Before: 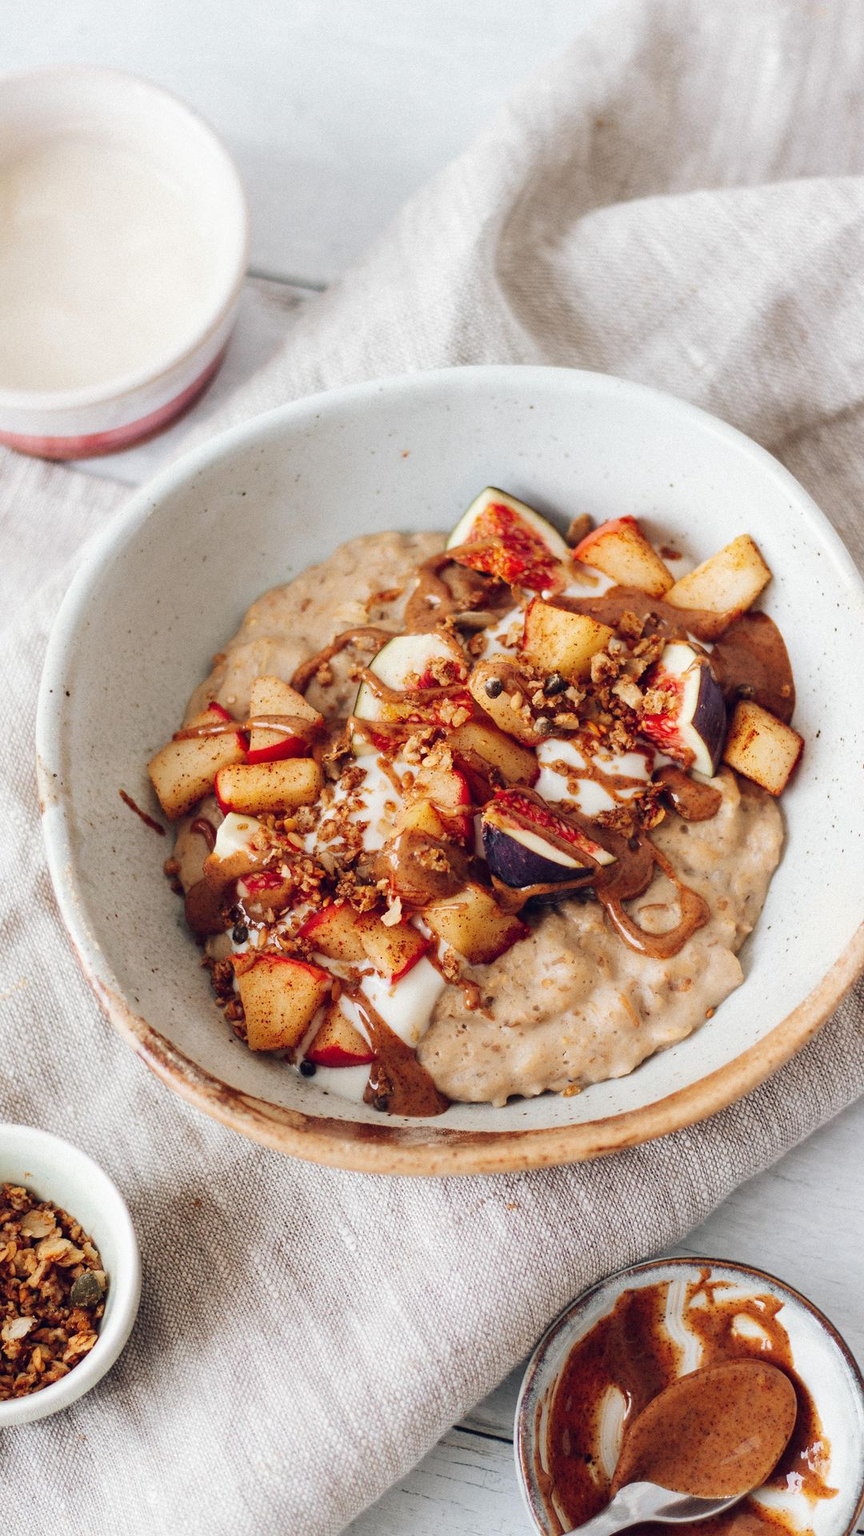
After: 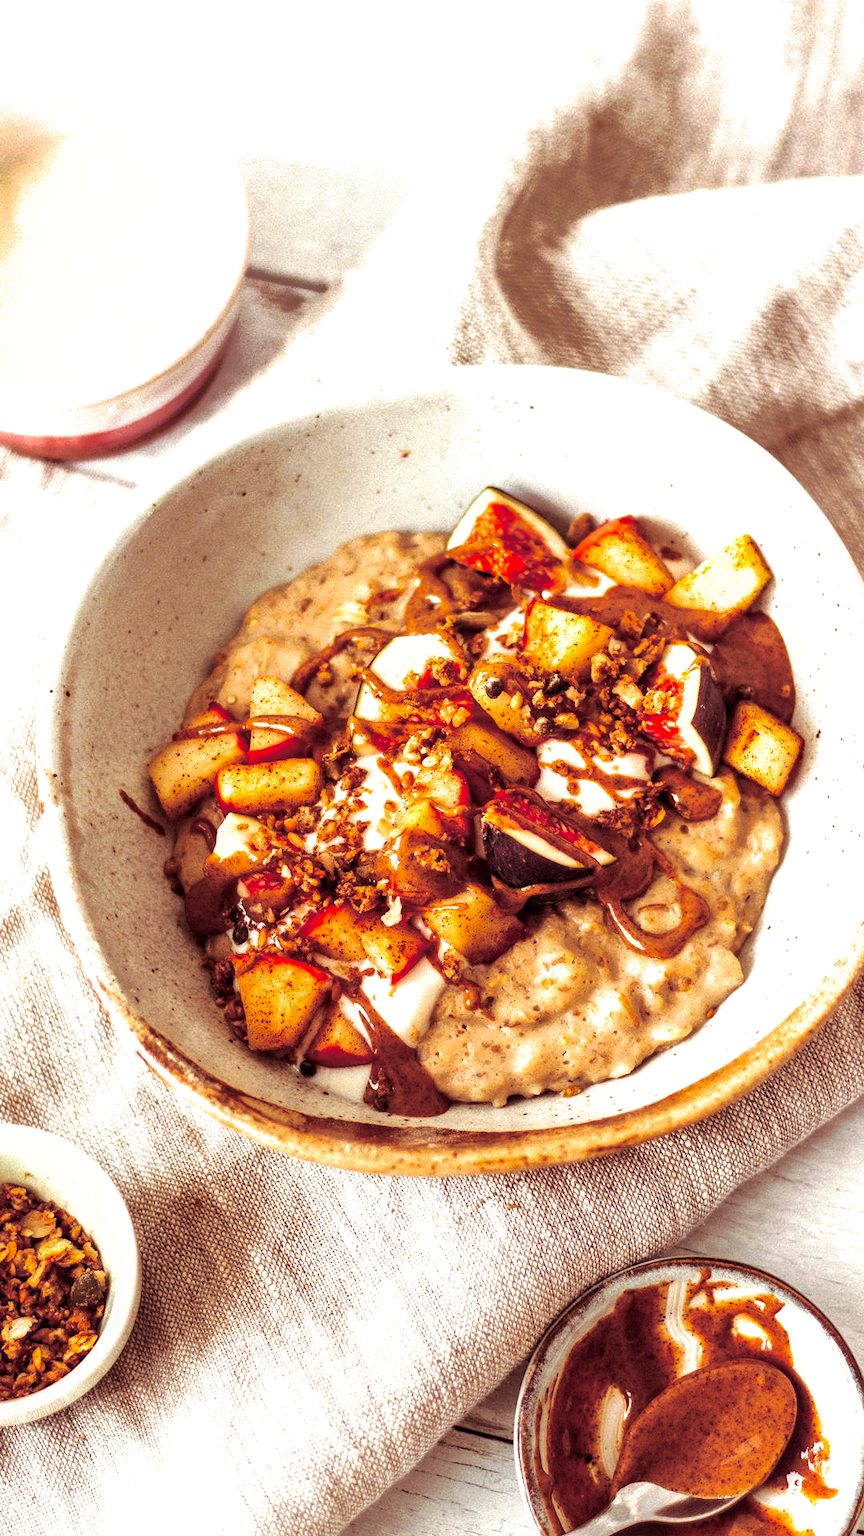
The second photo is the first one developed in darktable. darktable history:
local contrast: detail 130%
color zones: curves: ch0 [(0, 0.613) (0.01, 0.613) (0.245, 0.448) (0.498, 0.529) (0.642, 0.665) (0.879, 0.777) (0.99, 0.613)]; ch1 [(0, 0) (0.143, 0) (0.286, 0) (0.429, 0) (0.571, 0) (0.714, 0) (0.857, 0)], mix -121.96%
tone equalizer: -8 EV -0.75 EV, -7 EV -0.7 EV, -6 EV -0.6 EV, -5 EV -0.4 EV, -3 EV 0.4 EV, -2 EV 0.6 EV, -1 EV 0.7 EV, +0 EV 0.75 EV, edges refinement/feathering 500, mask exposure compensation -1.57 EV, preserve details no
shadows and highlights: on, module defaults
split-toning: on, module defaults
color balance rgb: shadows lift › chroma 4.41%, shadows lift › hue 27°, power › chroma 2.5%, power › hue 70°, highlights gain › chroma 1%, highlights gain › hue 27°, saturation formula JzAzBz (2021)
